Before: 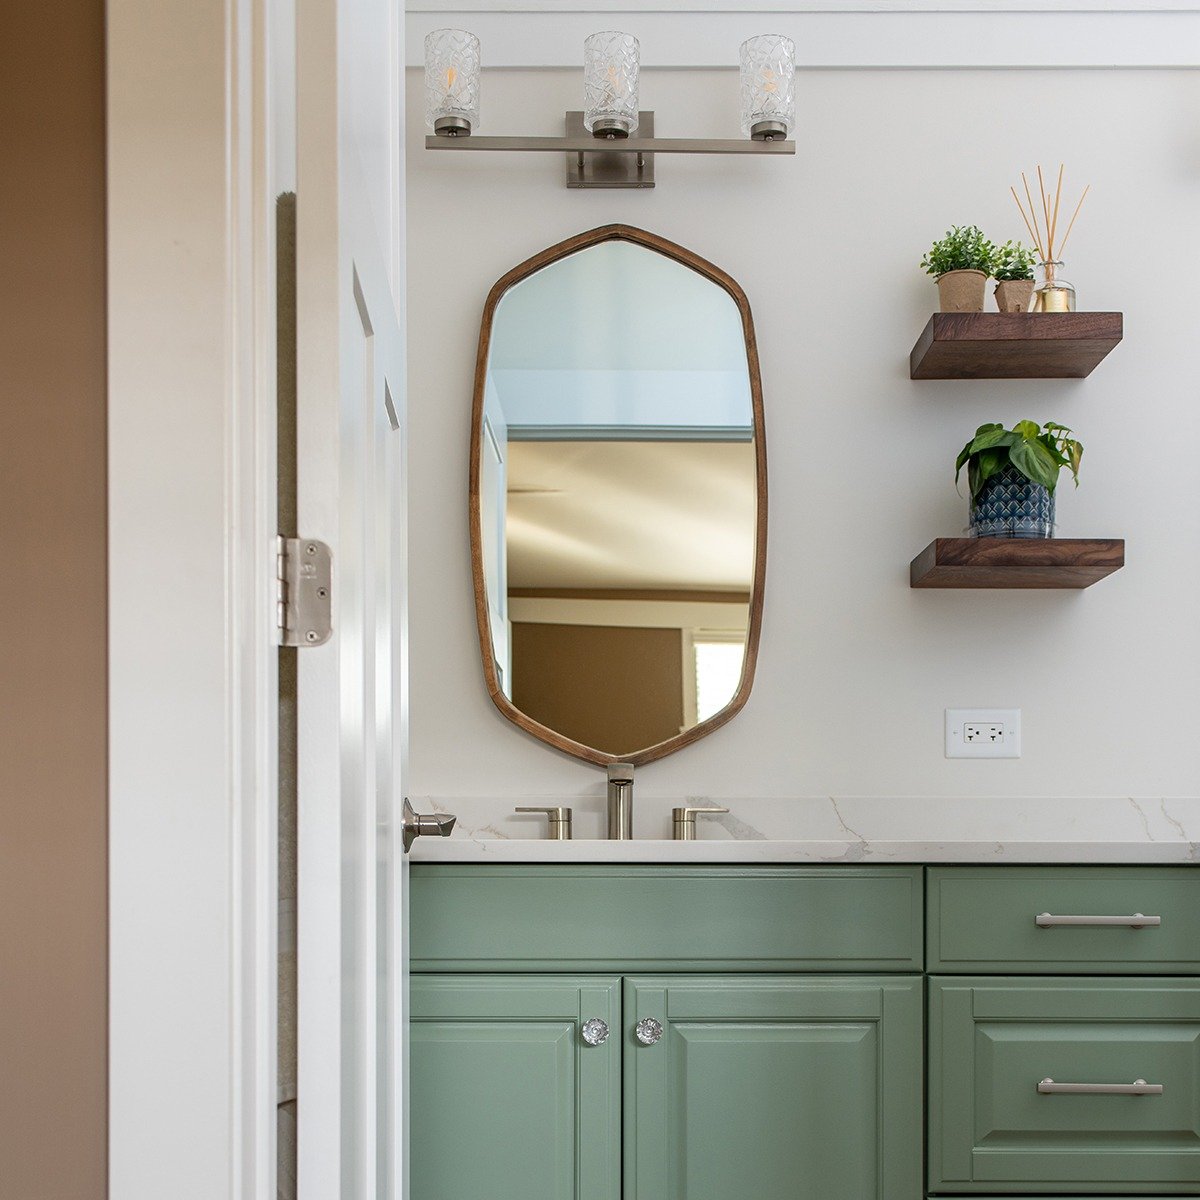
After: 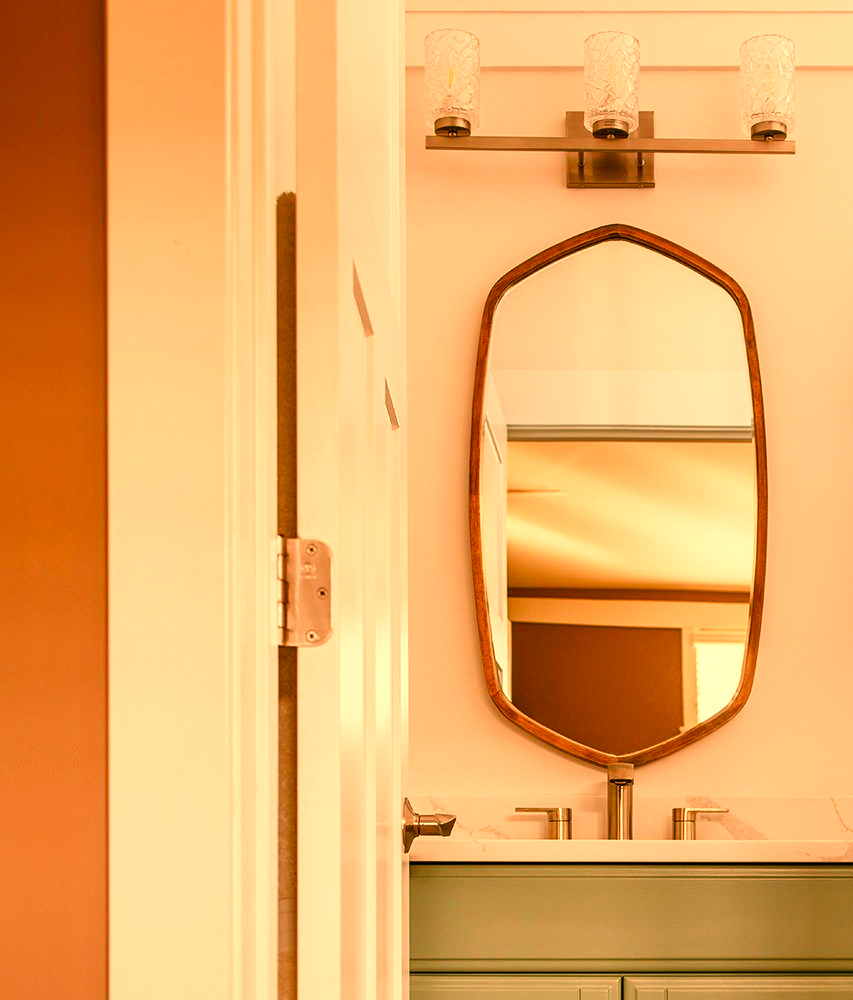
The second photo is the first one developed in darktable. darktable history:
crop: right 28.885%, bottom 16.626%
white balance: red 1.467, blue 0.684
tone curve: curves: ch0 [(0, 0) (0.08, 0.06) (0.17, 0.14) (0.5, 0.5) (0.83, 0.86) (0.92, 0.94) (1, 1)], preserve colors none
color balance rgb: perceptual saturation grading › global saturation 20%, perceptual saturation grading › highlights -25%, perceptual saturation grading › shadows 50%
